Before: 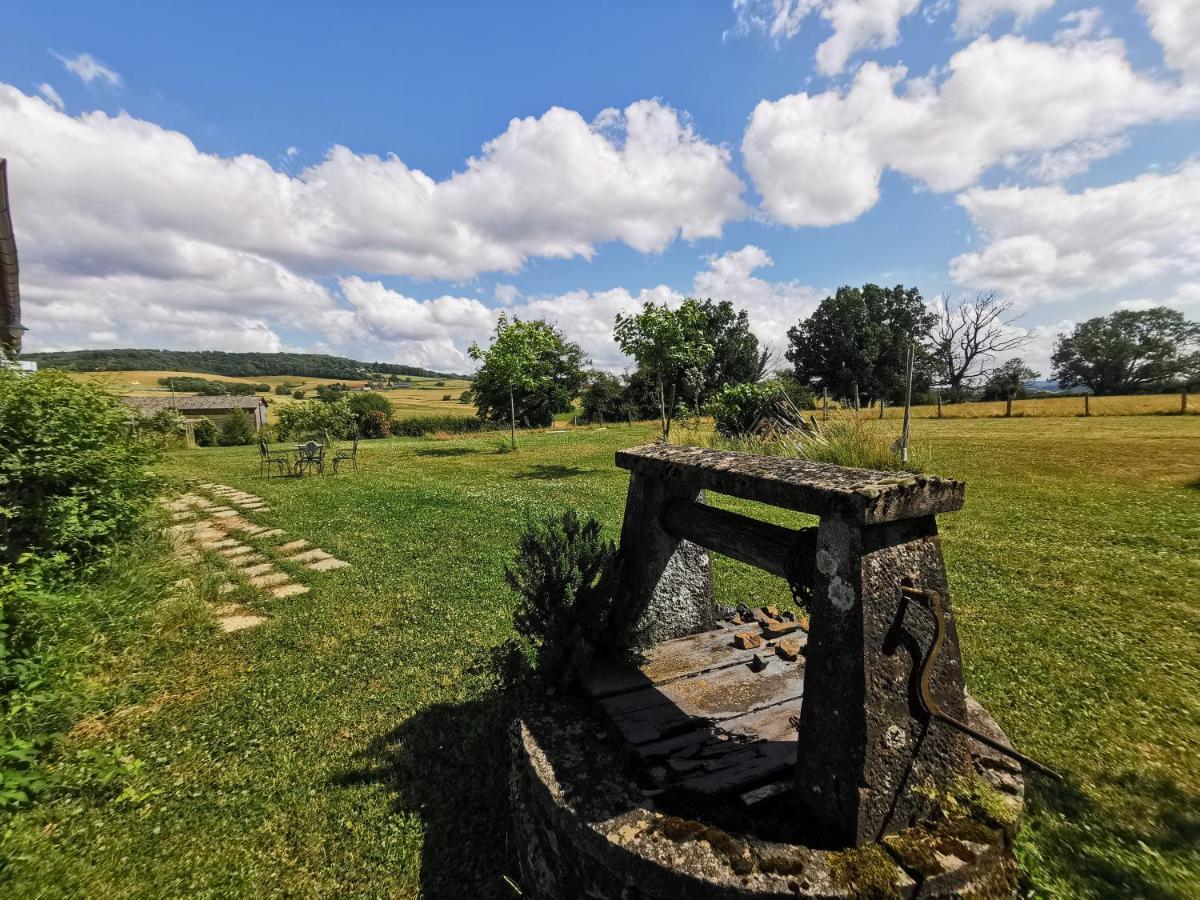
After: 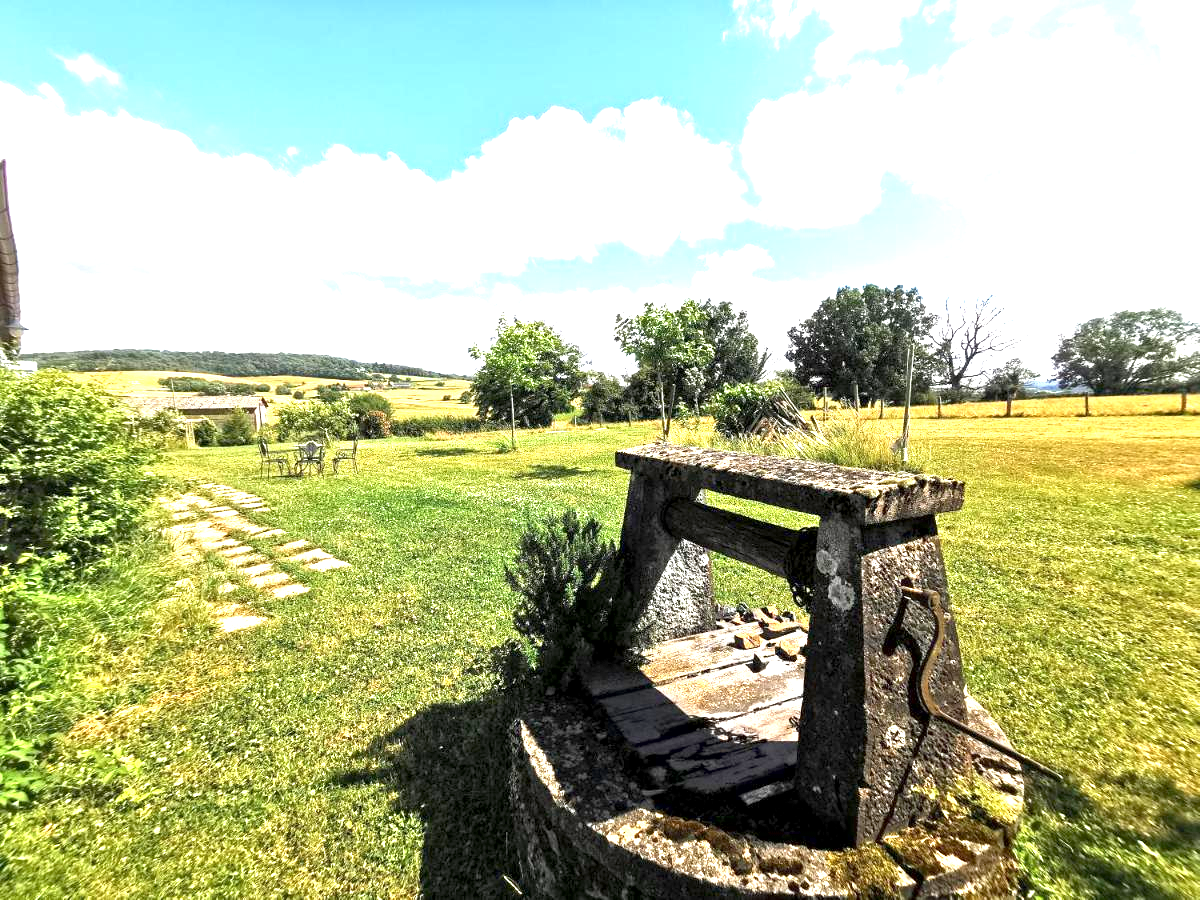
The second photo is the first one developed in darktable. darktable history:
contrast brightness saturation: contrast 0.006, saturation -0.053
exposure: black level correction 0.001, exposure 1.996 EV, compensate highlight preservation false
color zones: curves: ch0 [(0, 0.5) (0.143, 0.5) (0.286, 0.5) (0.429, 0.5) (0.571, 0.5) (0.714, 0.476) (0.857, 0.5) (1, 0.5)]; ch2 [(0, 0.5) (0.143, 0.5) (0.286, 0.5) (0.429, 0.5) (0.571, 0.5) (0.714, 0.487) (0.857, 0.5) (1, 0.5)]
